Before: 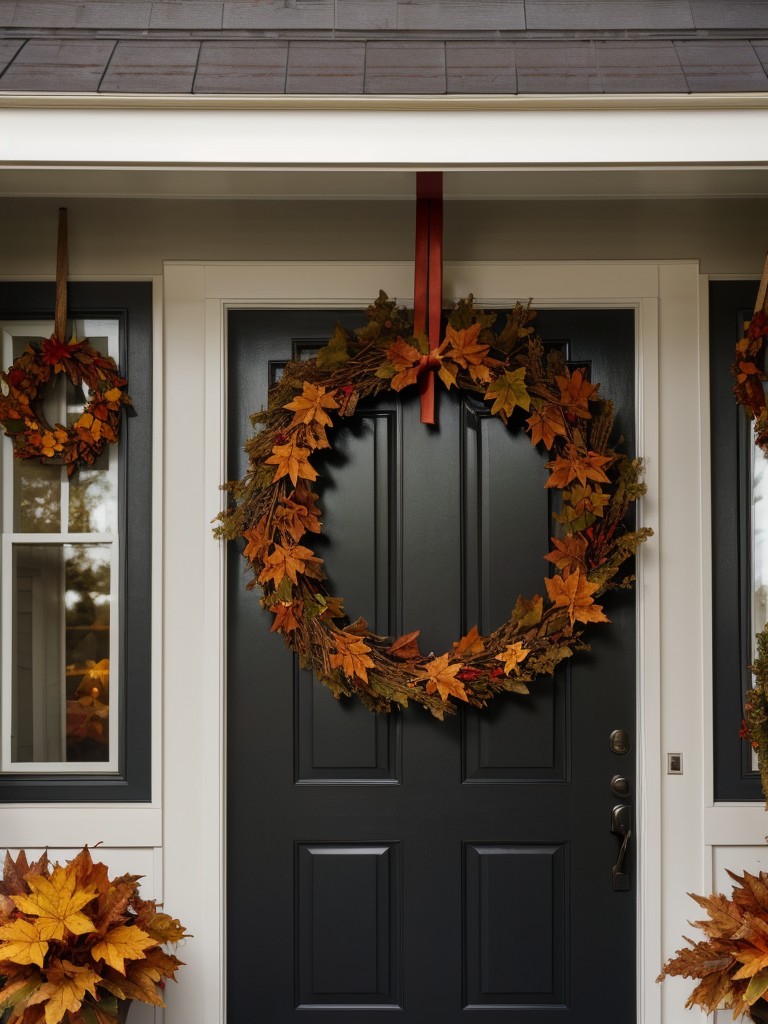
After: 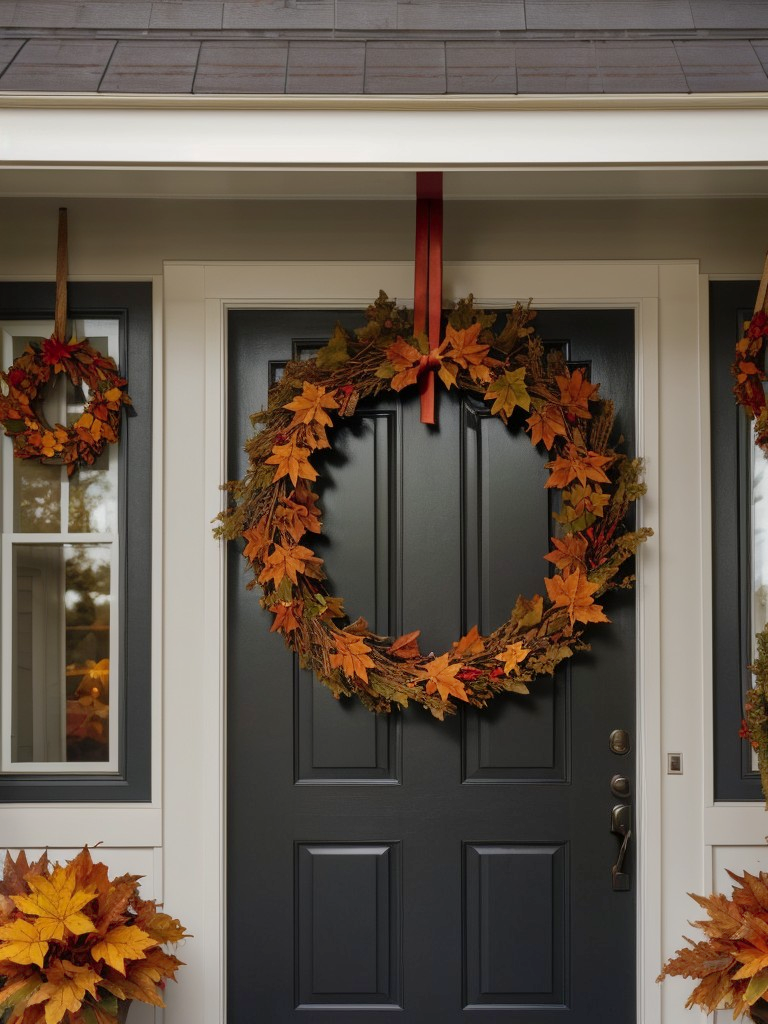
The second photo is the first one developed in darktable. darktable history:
contrast brightness saturation: contrast 0.05
tone equalizer: on, module defaults
shadows and highlights: on, module defaults
